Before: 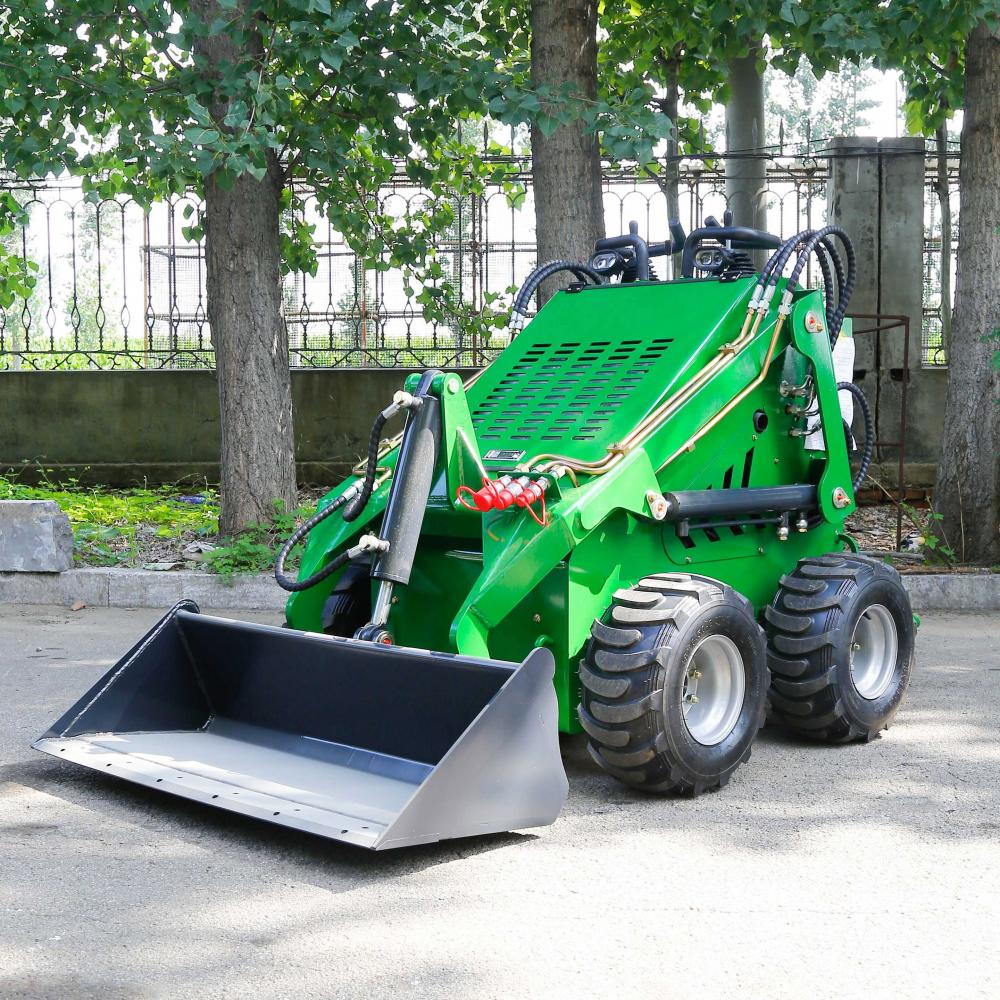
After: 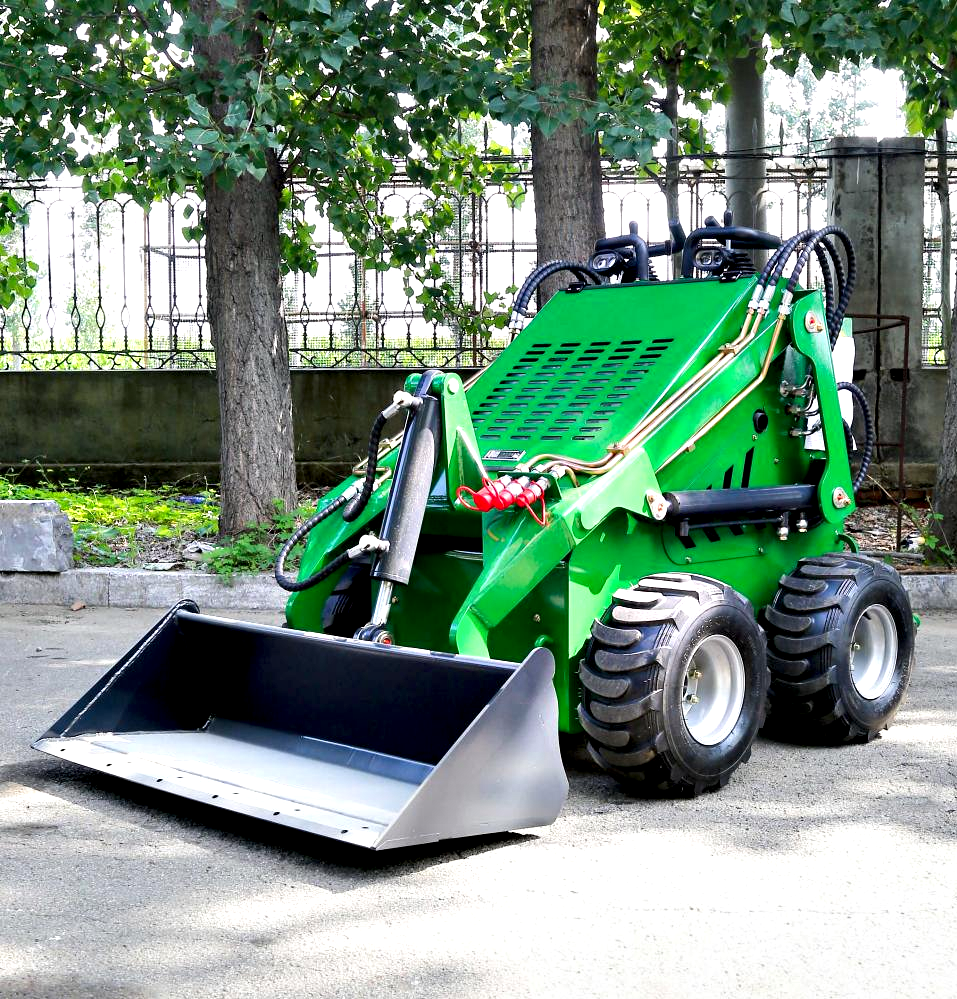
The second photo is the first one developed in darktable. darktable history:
contrast equalizer: y [[0.6 ×6], [0.55 ×6], [0 ×6], [0 ×6], [0 ×6]]
crop: right 4.289%, bottom 0.025%
